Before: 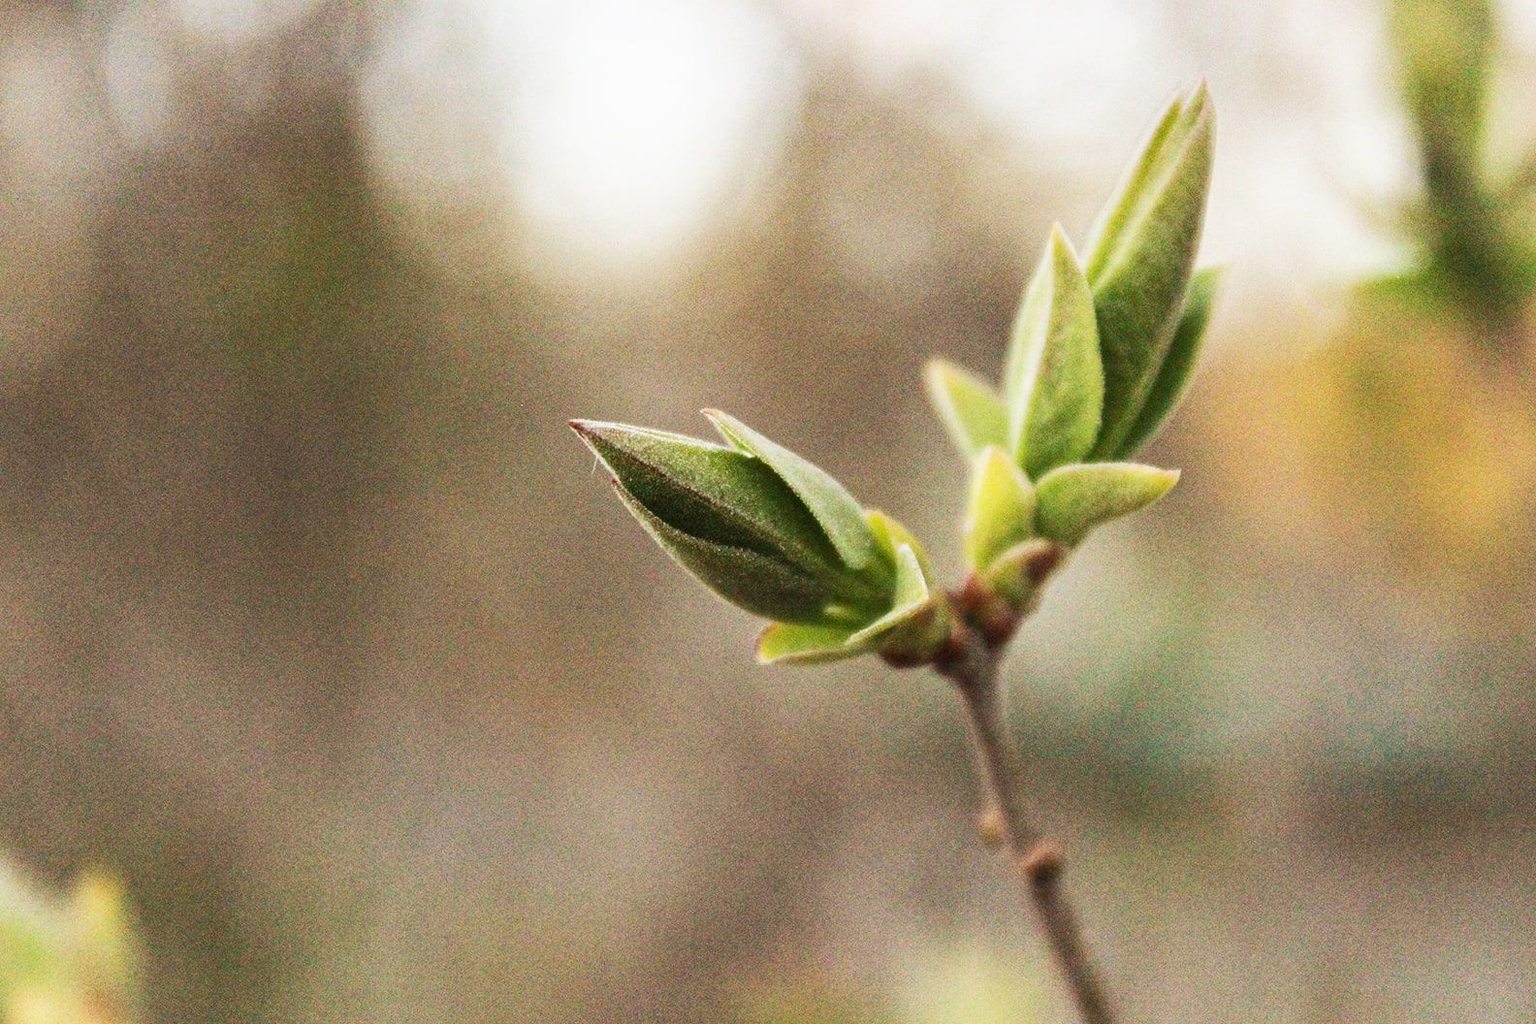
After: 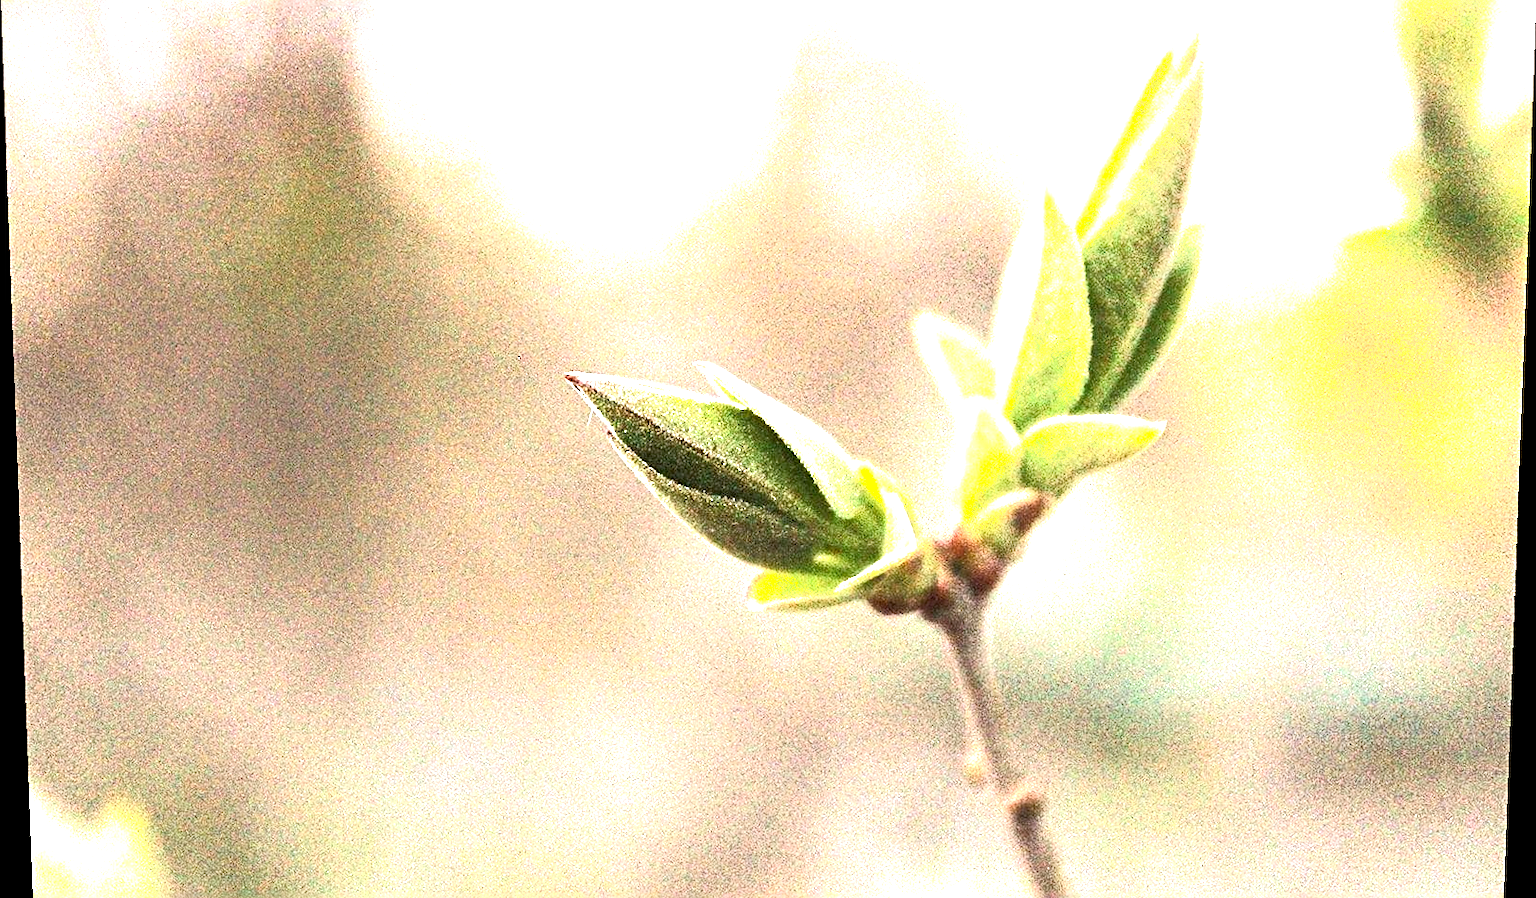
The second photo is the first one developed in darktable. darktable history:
shadows and highlights: shadows 0, highlights 40
exposure: black level correction 0.001, exposure 1.735 EV, compensate highlight preservation false
rotate and perspective: lens shift (vertical) 0.048, lens shift (horizontal) -0.024, automatic cropping off
sharpen: radius 2.531, amount 0.628
graduated density: density 0.38 EV, hardness 21%, rotation -6.11°, saturation 32%
crop and rotate: top 5.609%, bottom 5.609%
white balance: red 0.967, blue 1.049
